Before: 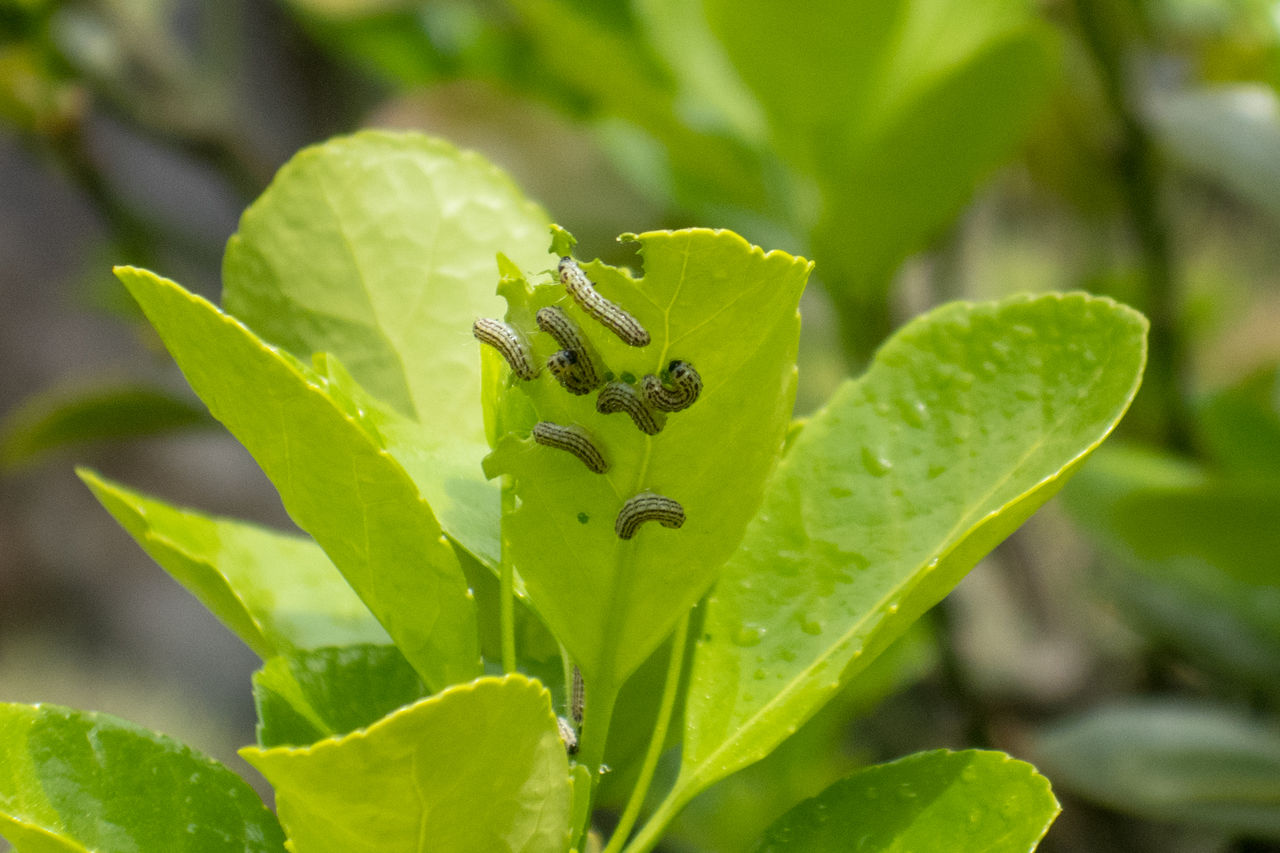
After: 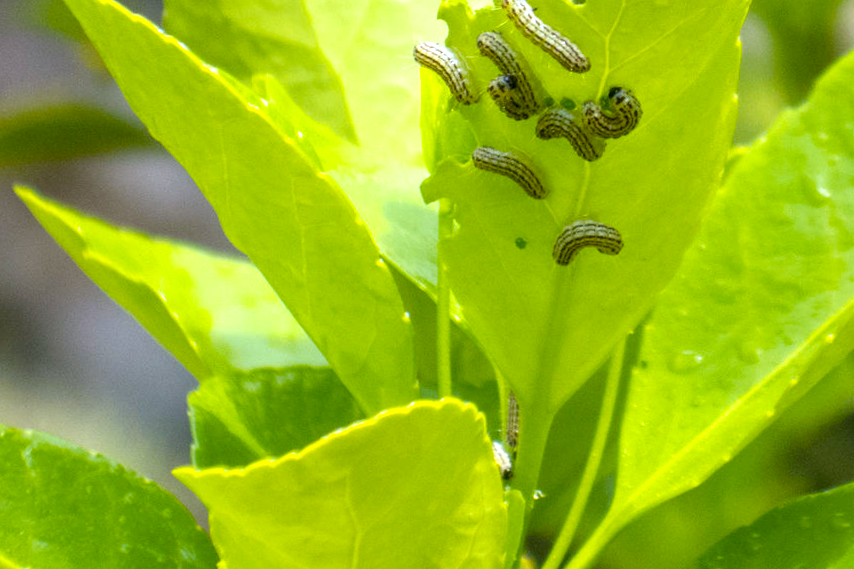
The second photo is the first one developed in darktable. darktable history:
crop and rotate: angle -0.82°, left 3.85%, top 31.828%, right 27.992%
white balance: red 0.967, blue 1.119, emerald 0.756
exposure: black level correction 0.001, exposure 0.675 EV, compensate highlight preservation false
color zones: curves: ch0 [(0.25, 0.5) (0.428, 0.473) (0.75, 0.5)]; ch1 [(0.243, 0.479) (0.398, 0.452) (0.75, 0.5)]
color balance rgb: perceptual saturation grading › global saturation 25%, global vibrance 20%
